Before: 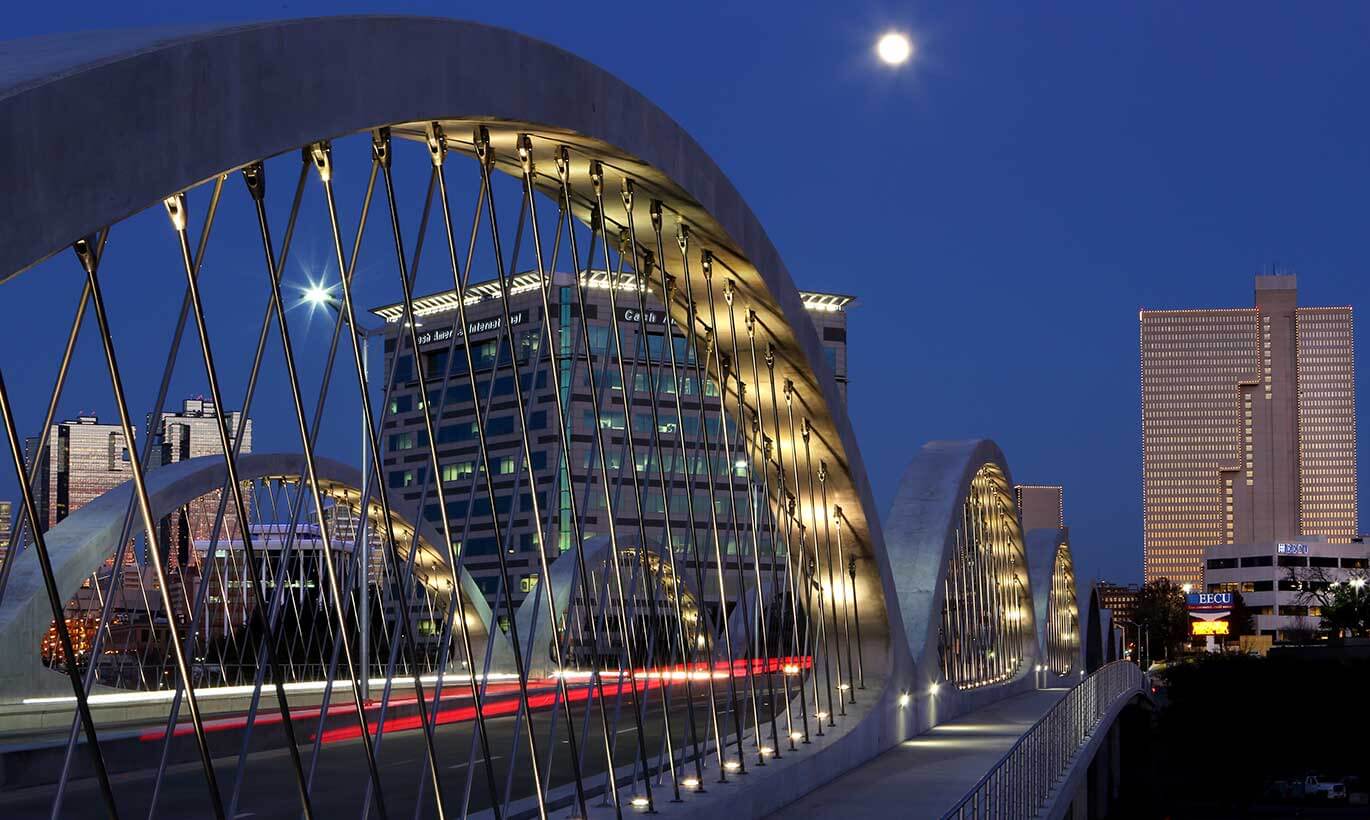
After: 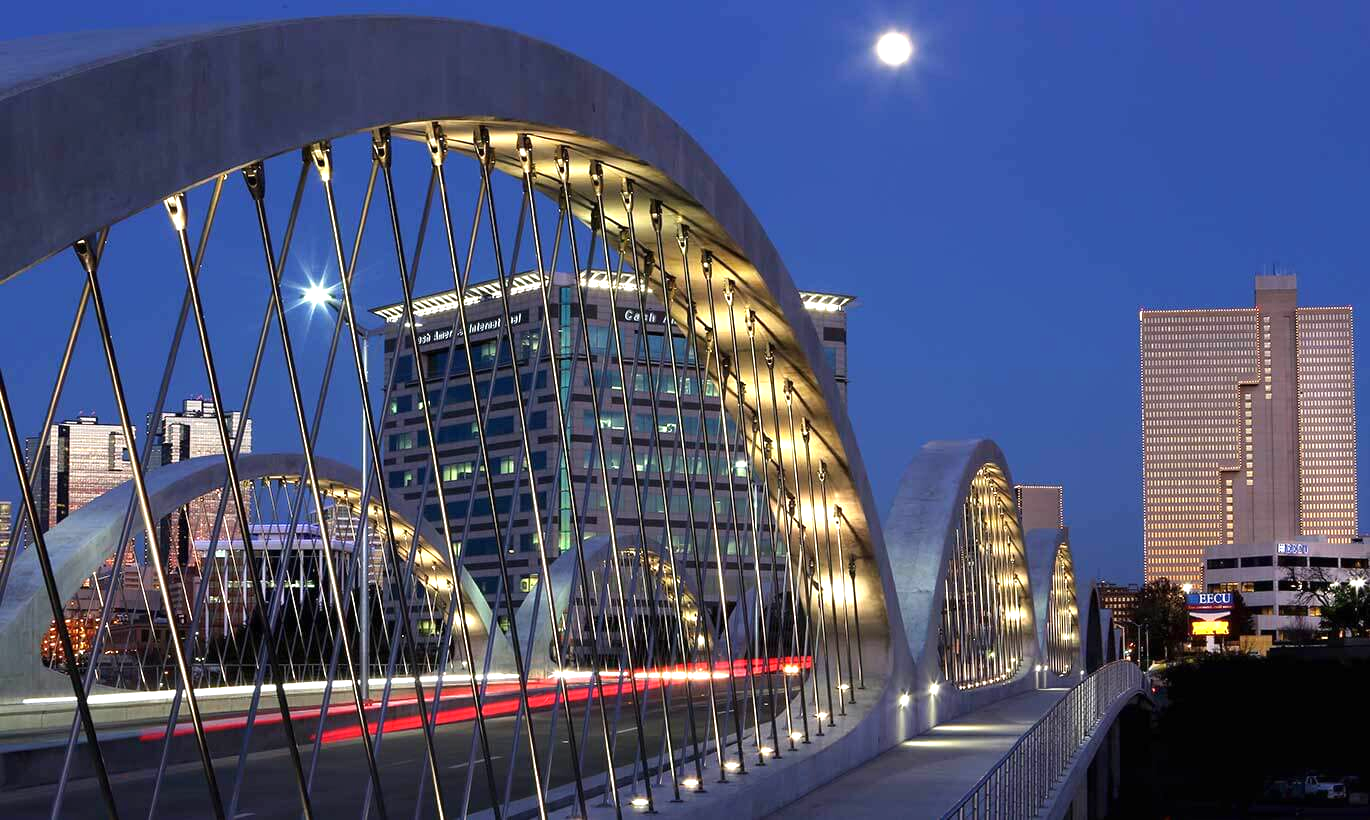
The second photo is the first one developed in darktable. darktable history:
color correction: highlights b* -0.025, saturation 0.988
exposure: black level correction 0, exposure 0.692 EV, compensate highlight preservation false
